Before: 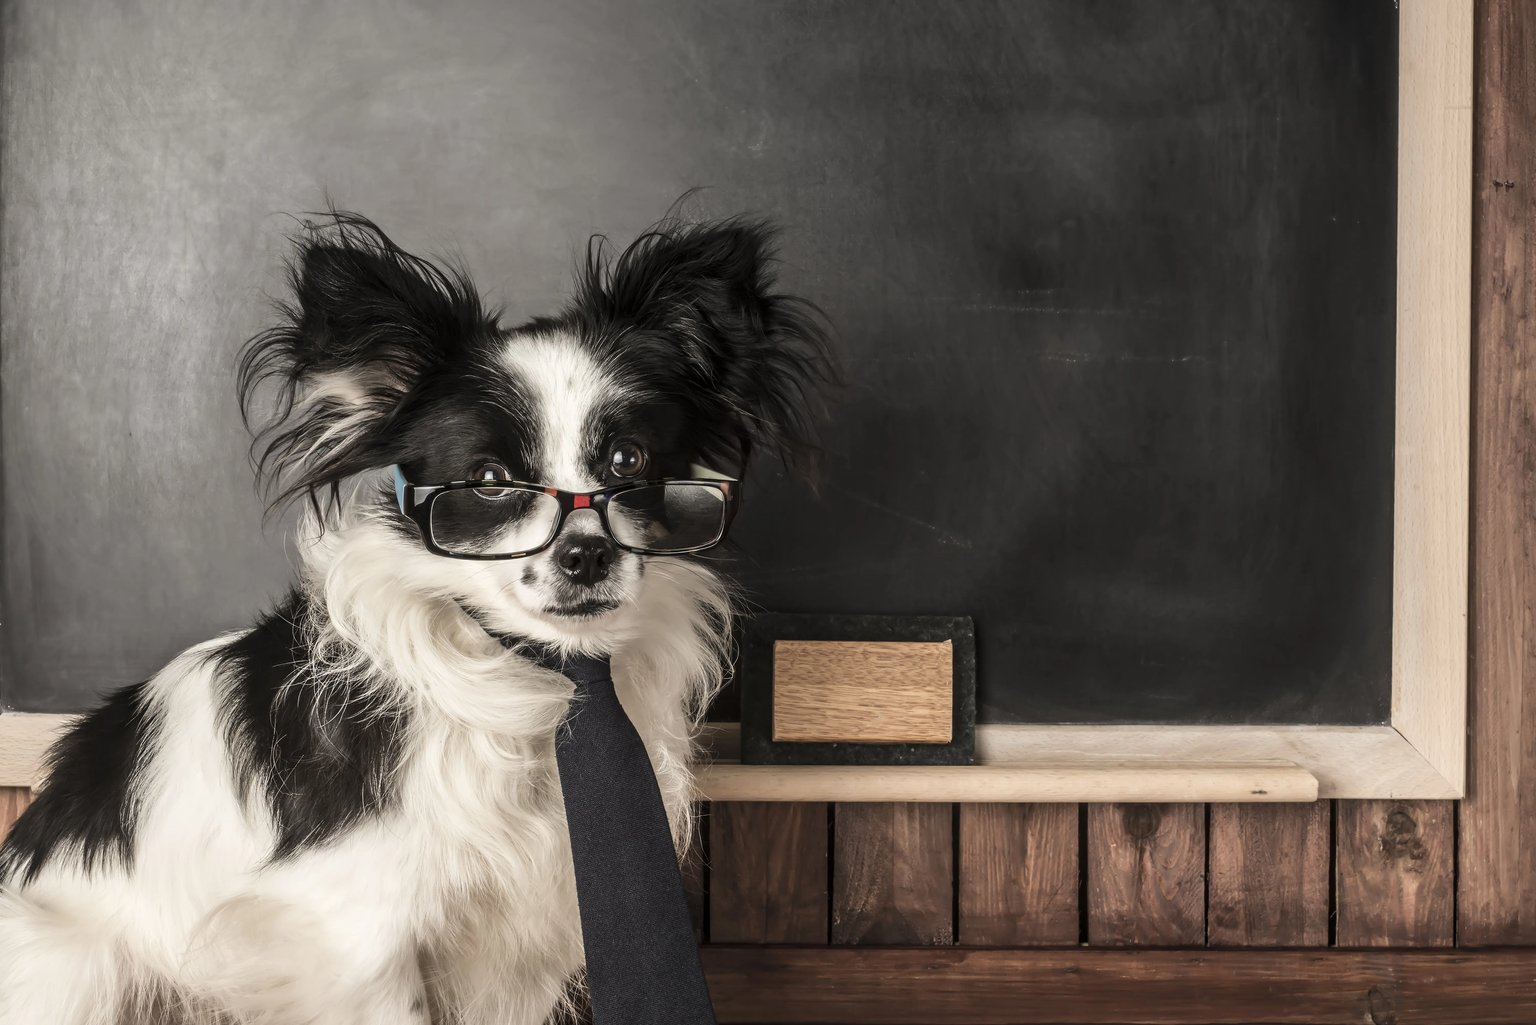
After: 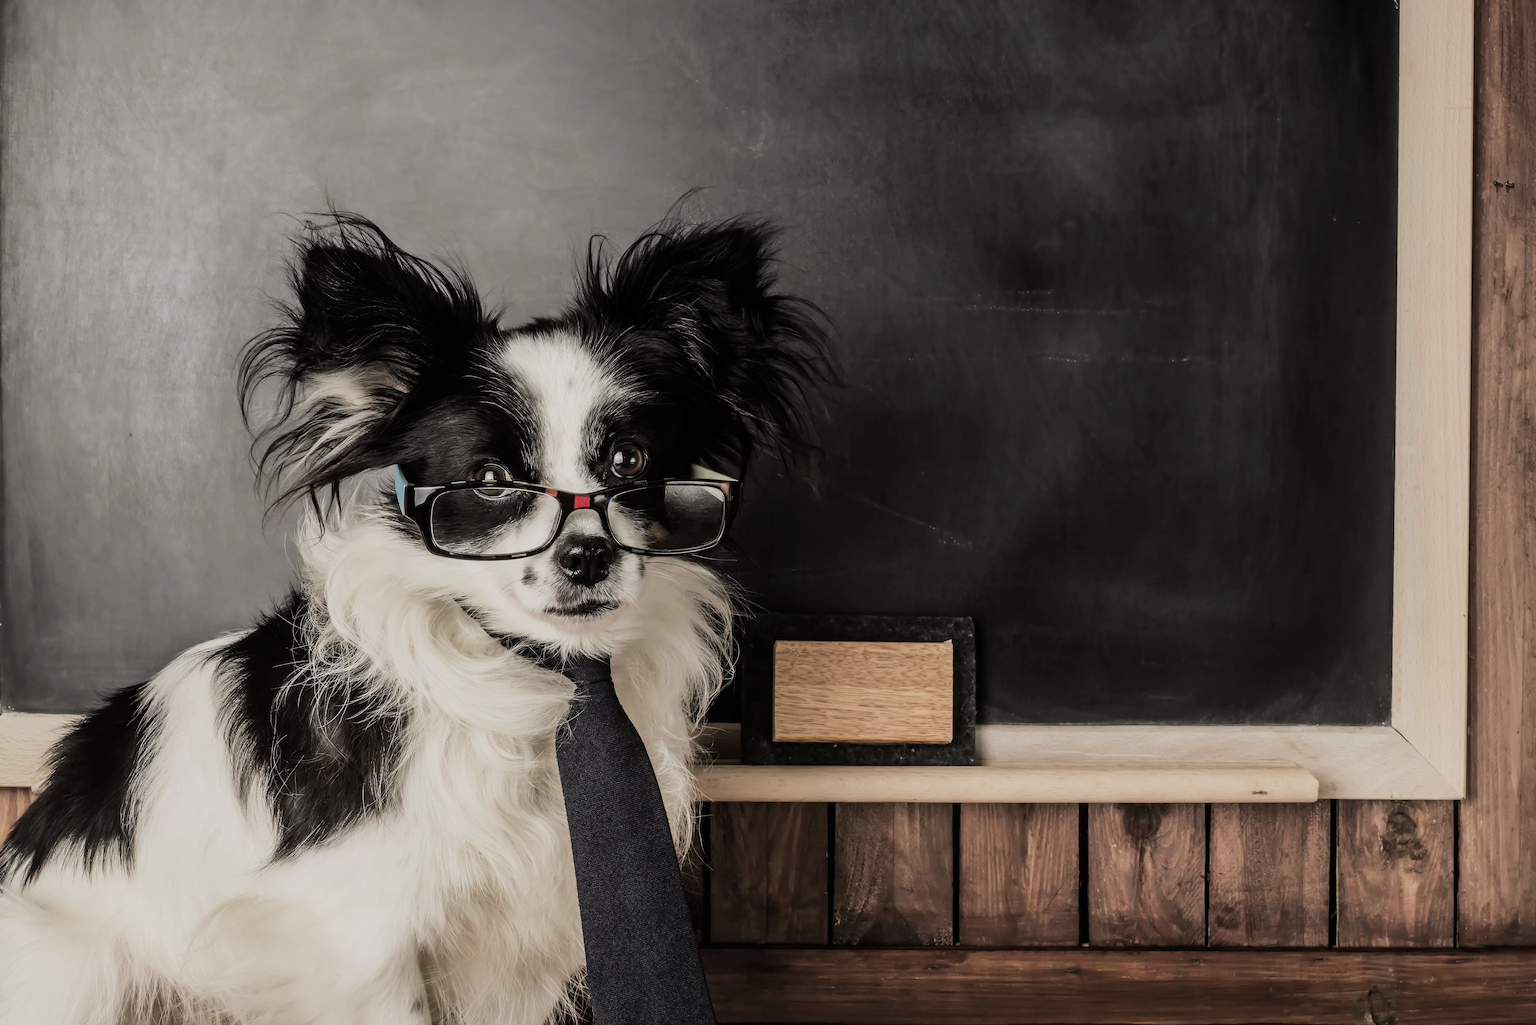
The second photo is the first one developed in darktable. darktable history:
contrast brightness saturation: contrast 0.04, saturation 0.07
filmic rgb: black relative exposure -7.65 EV, white relative exposure 4.56 EV, hardness 3.61, contrast 1.05
